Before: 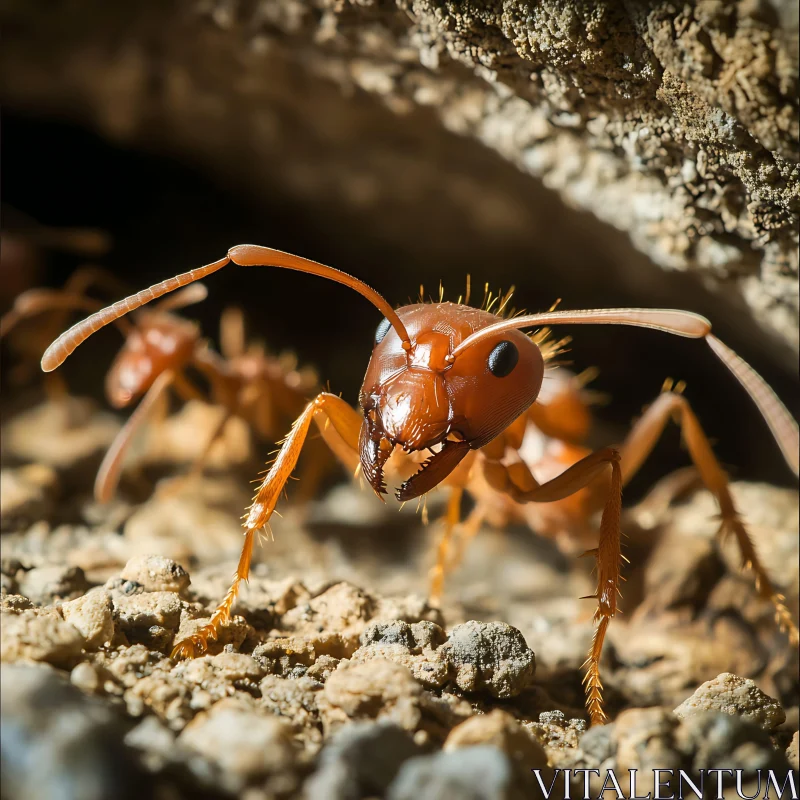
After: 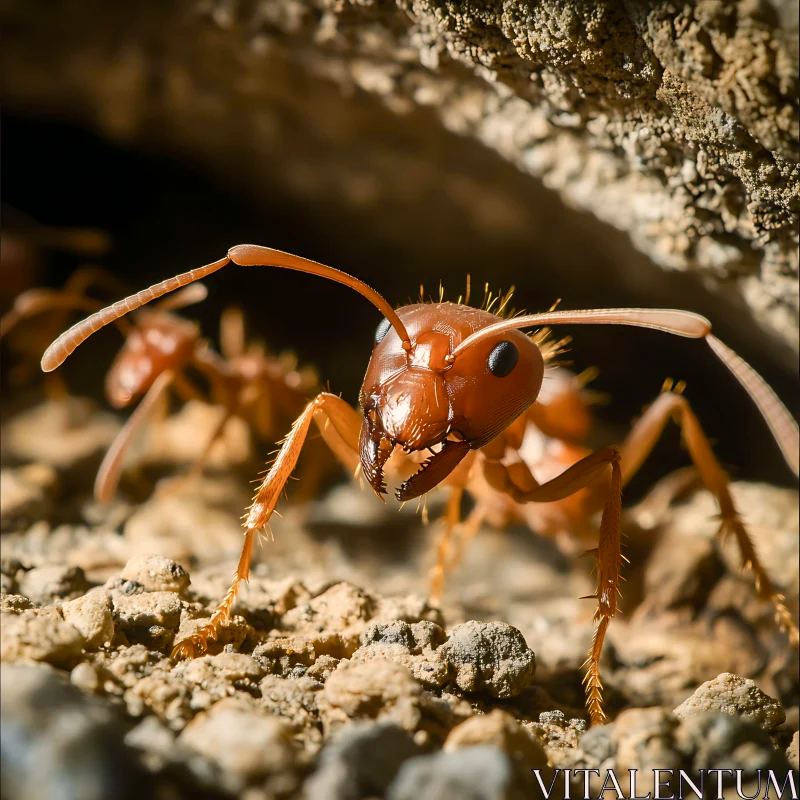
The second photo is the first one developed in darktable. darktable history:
color balance rgb: highlights gain › chroma 2.891%, highlights gain › hue 61.87°, linear chroma grading › shadows -7.373%, linear chroma grading › highlights -6.419%, linear chroma grading › global chroma -10.058%, linear chroma grading › mid-tones -7.584%, perceptual saturation grading › global saturation 20%, perceptual saturation grading › highlights -25.368%, perceptual saturation grading › shadows 25.494%, global vibrance 20%
